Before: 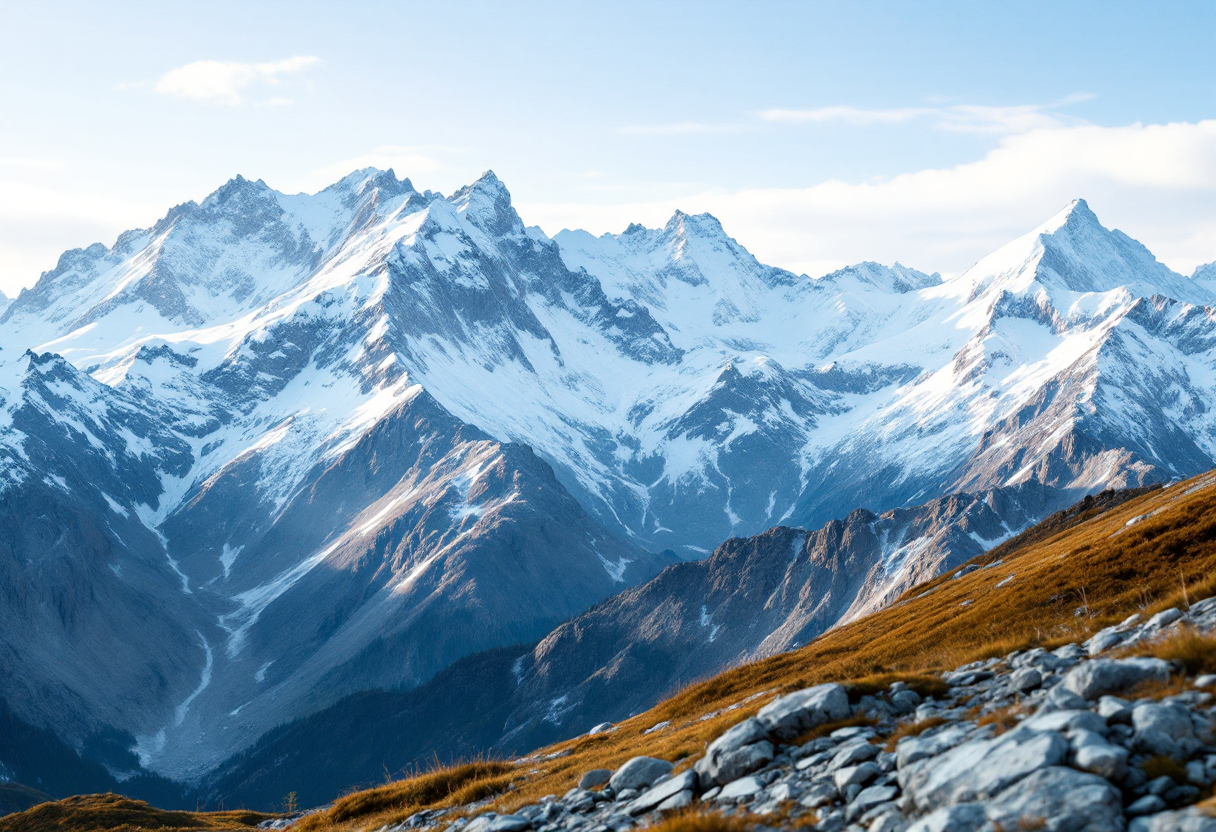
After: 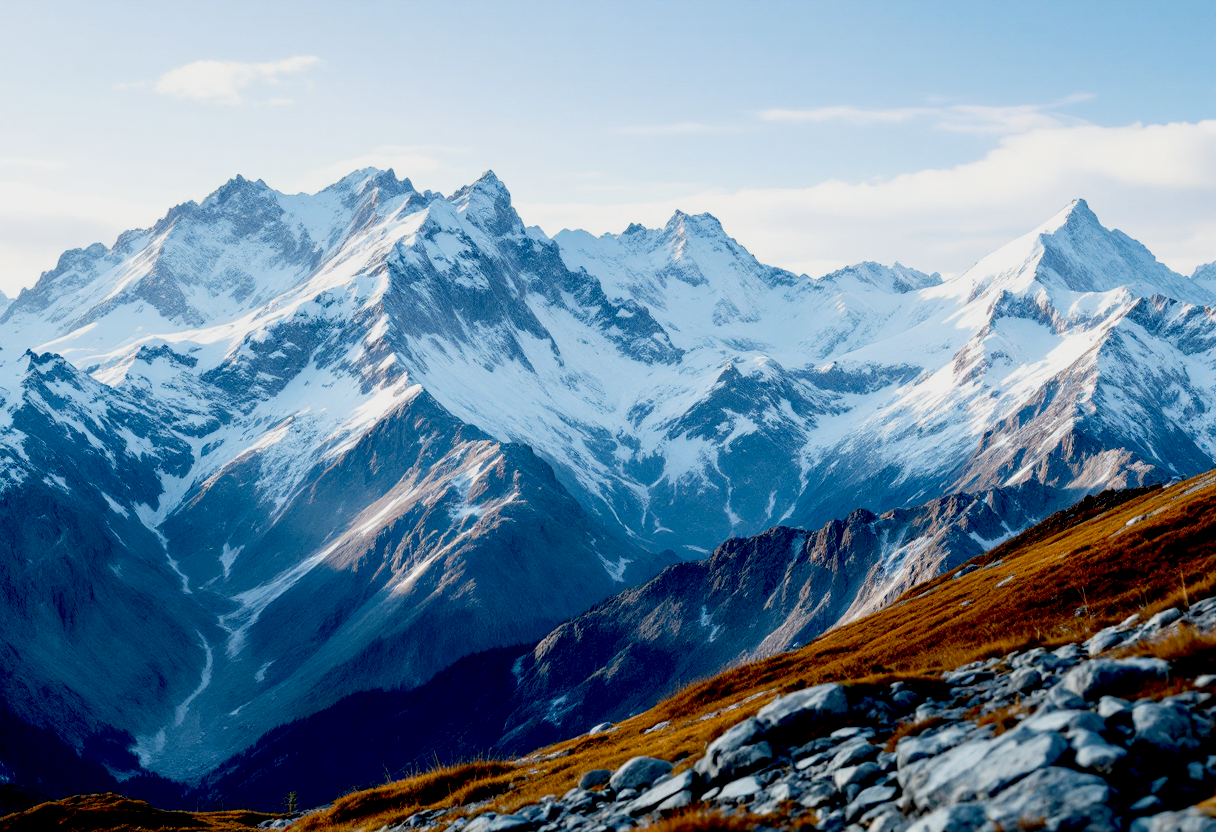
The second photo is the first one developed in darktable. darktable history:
exposure: black level correction 0.044, exposure -0.232 EV, compensate highlight preservation false
